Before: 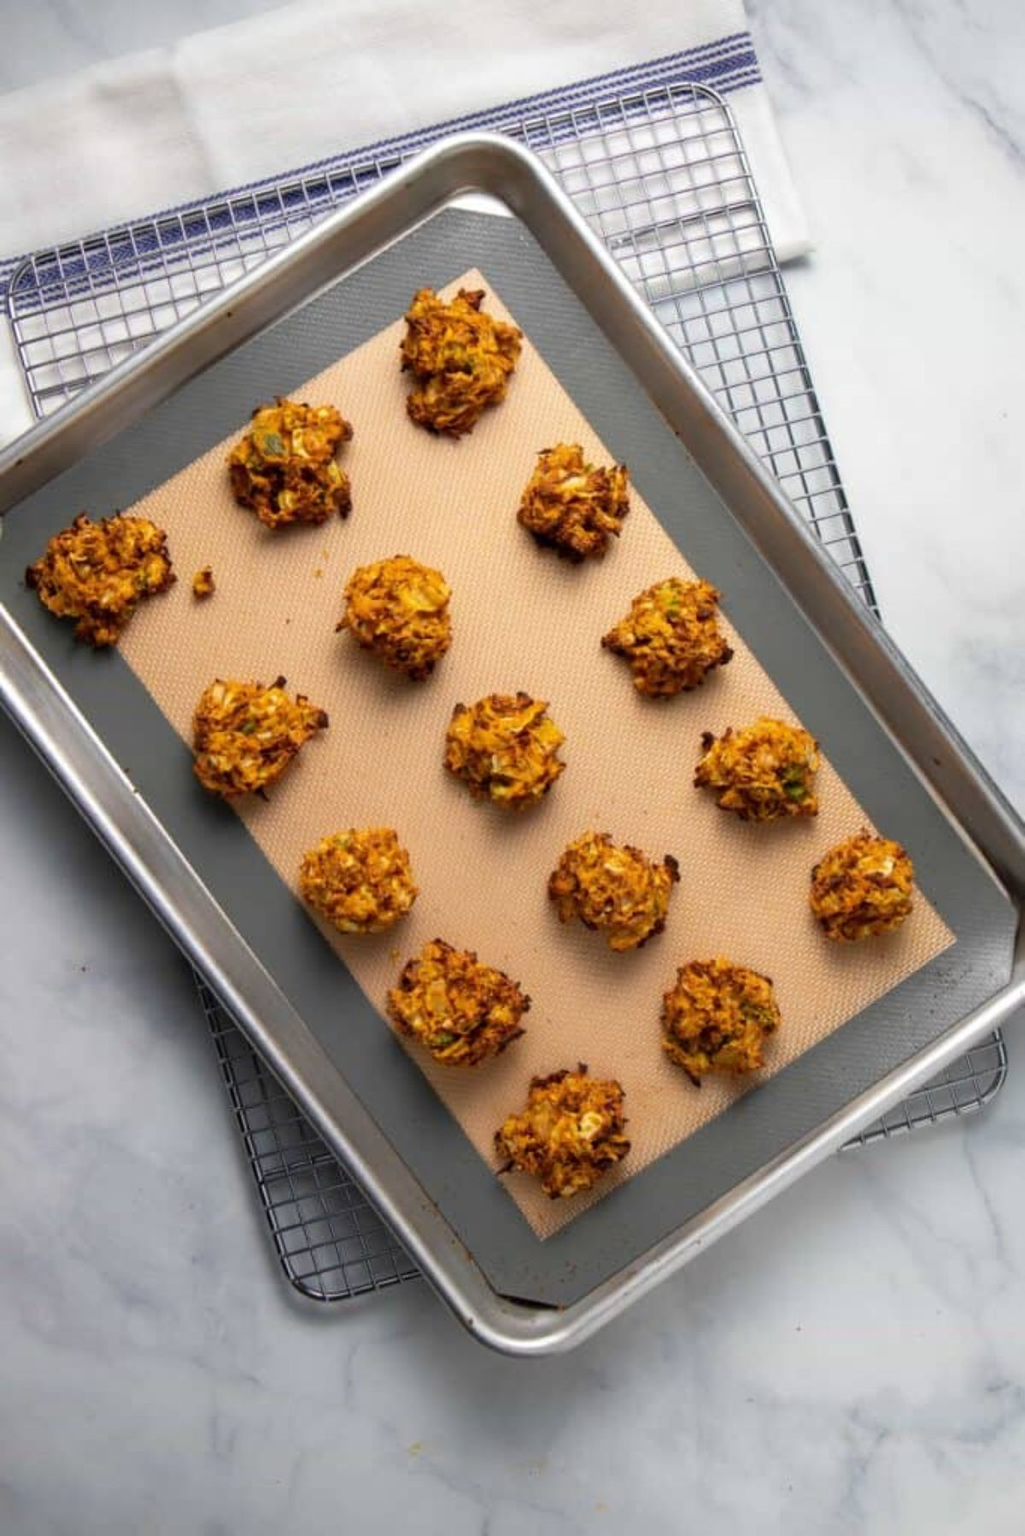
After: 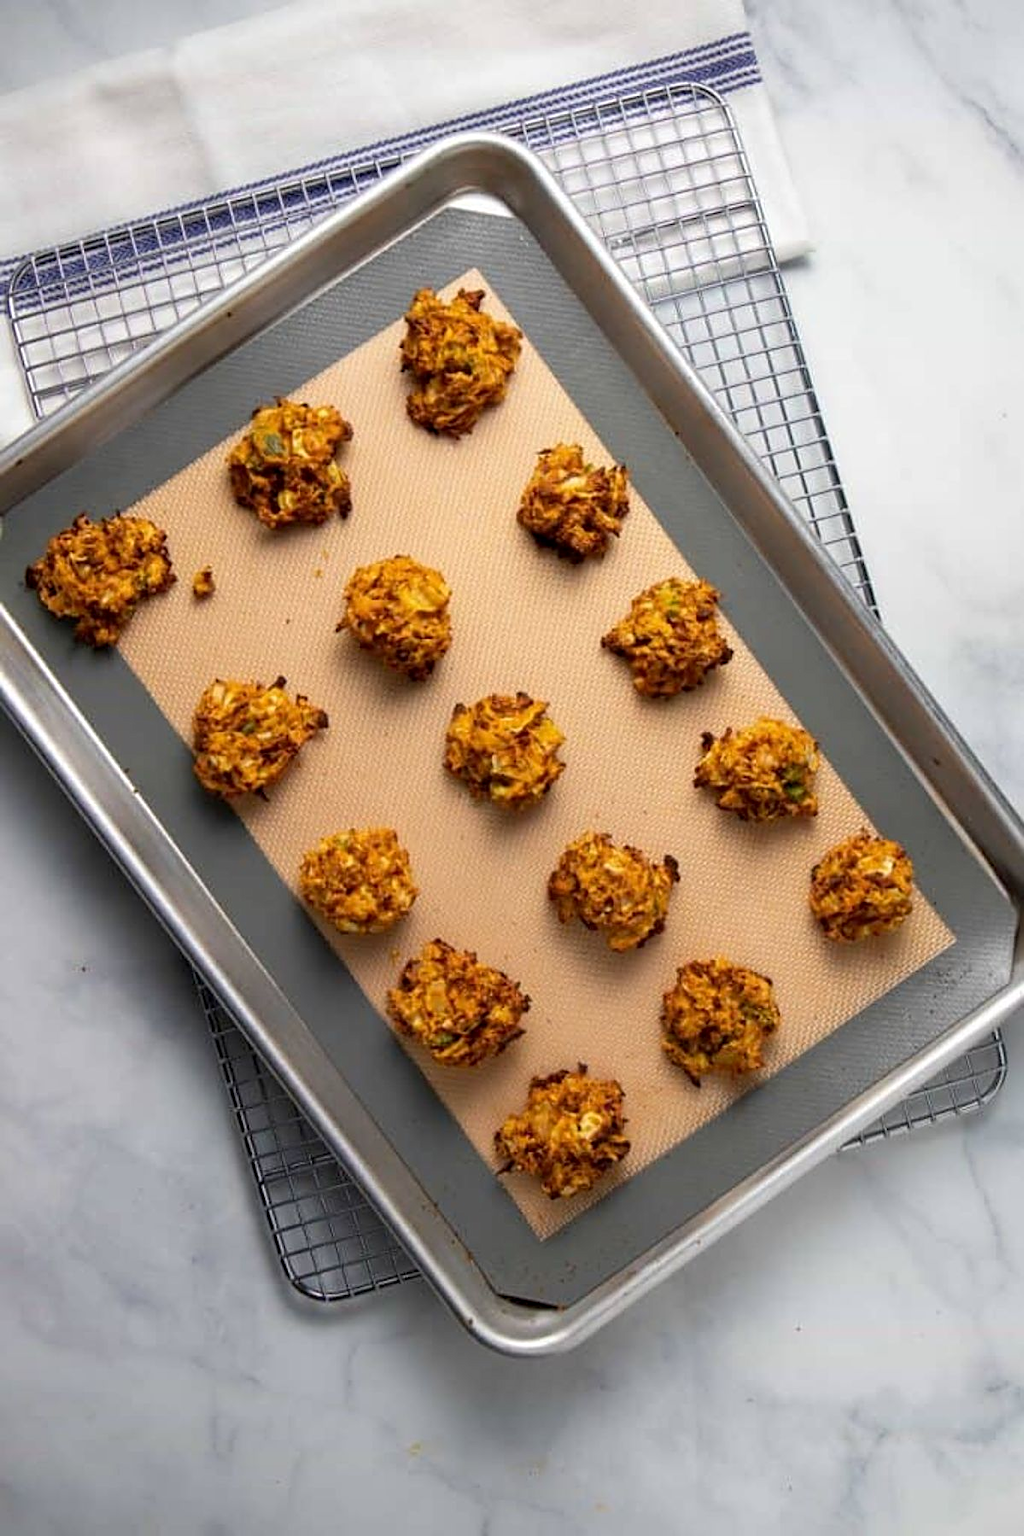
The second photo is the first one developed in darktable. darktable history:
exposure: black level correction 0.001, compensate highlight preservation false
sharpen: on, module defaults
